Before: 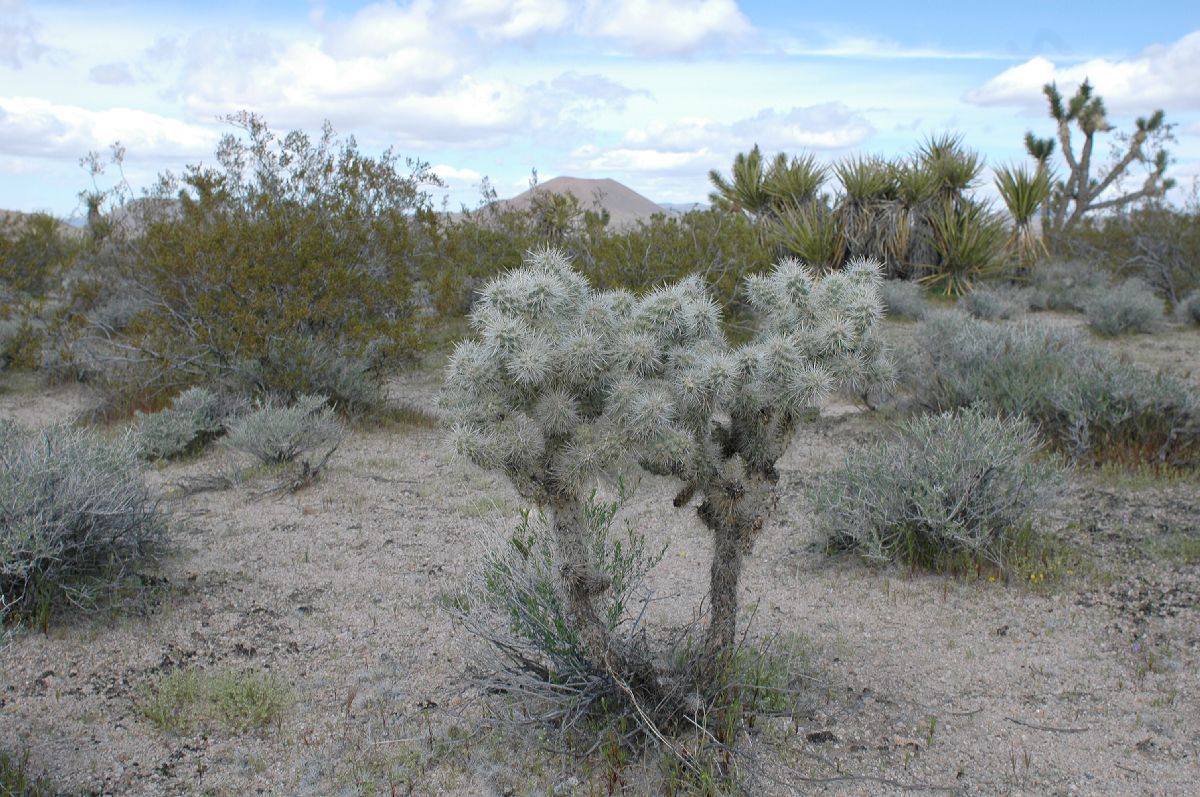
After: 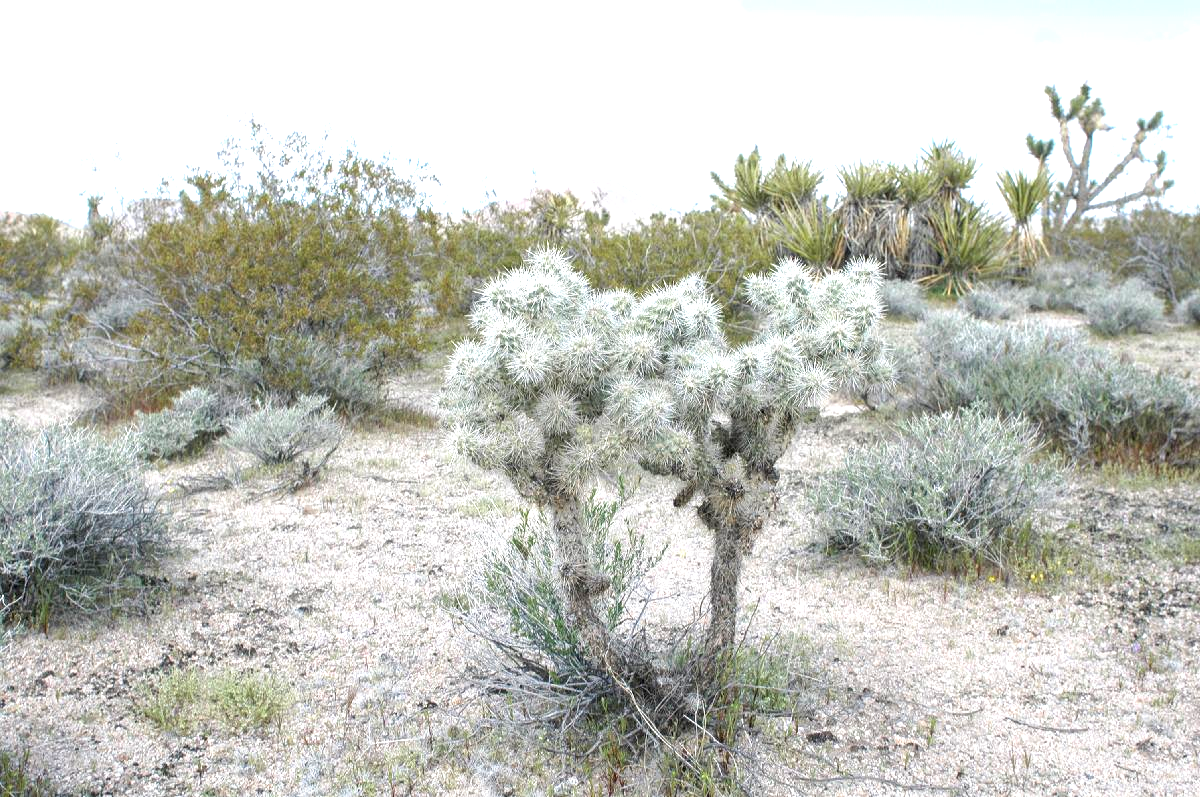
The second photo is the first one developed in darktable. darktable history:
exposure: black level correction 0, exposure 1.391 EV, compensate exposure bias true, compensate highlight preservation false
local contrast: on, module defaults
